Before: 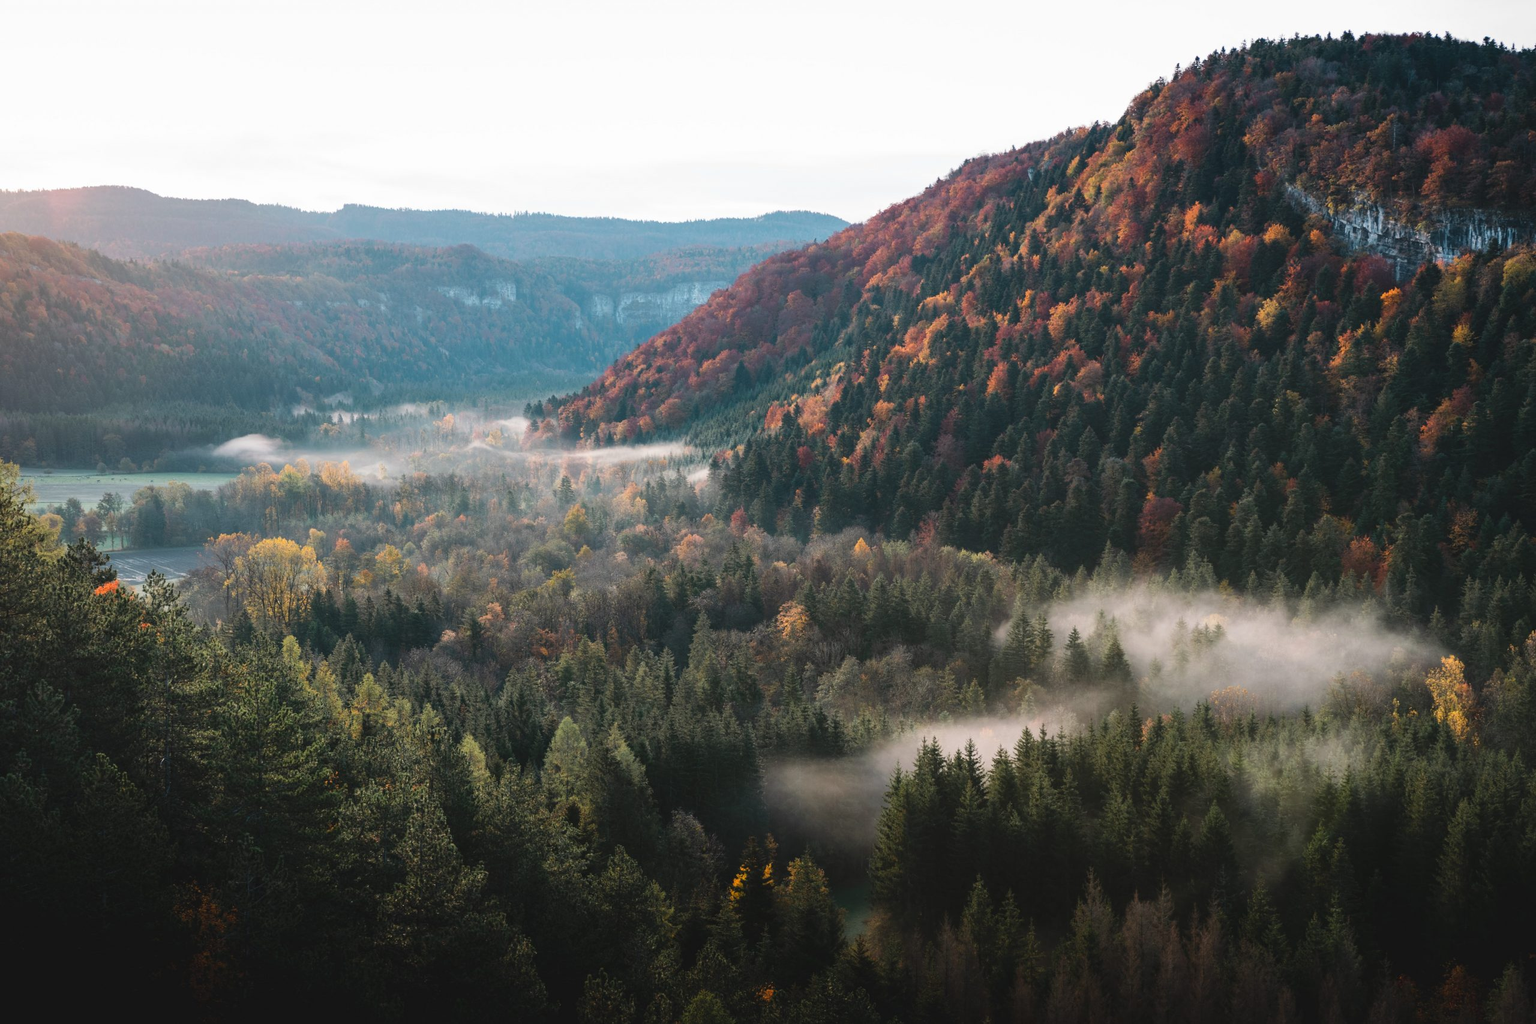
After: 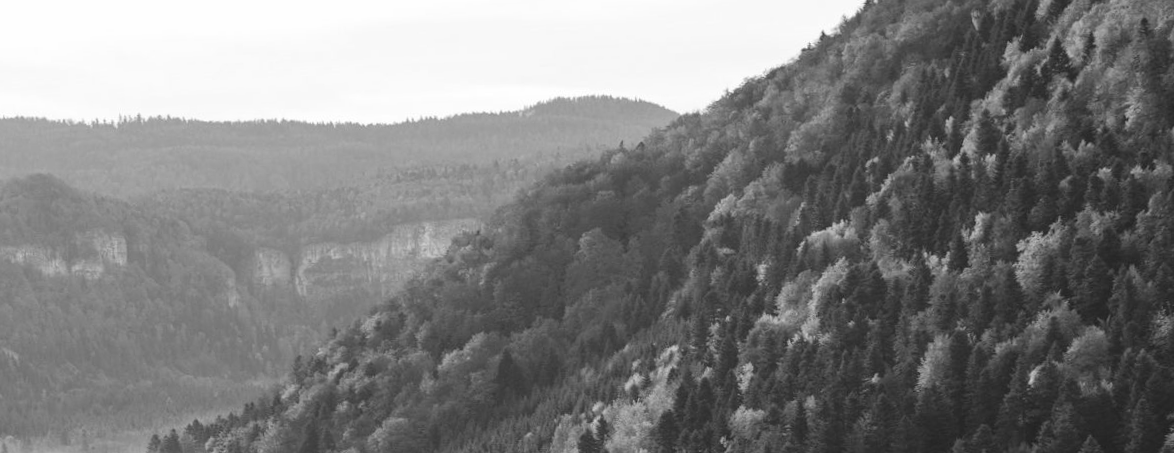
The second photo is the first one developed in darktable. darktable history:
color balance: contrast fulcrum 17.78%
white balance: red 1.08, blue 0.791
rotate and perspective: rotation -2.29°, automatic cropping off
crop: left 28.64%, top 16.832%, right 26.637%, bottom 58.055%
monochrome: on, module defaults
